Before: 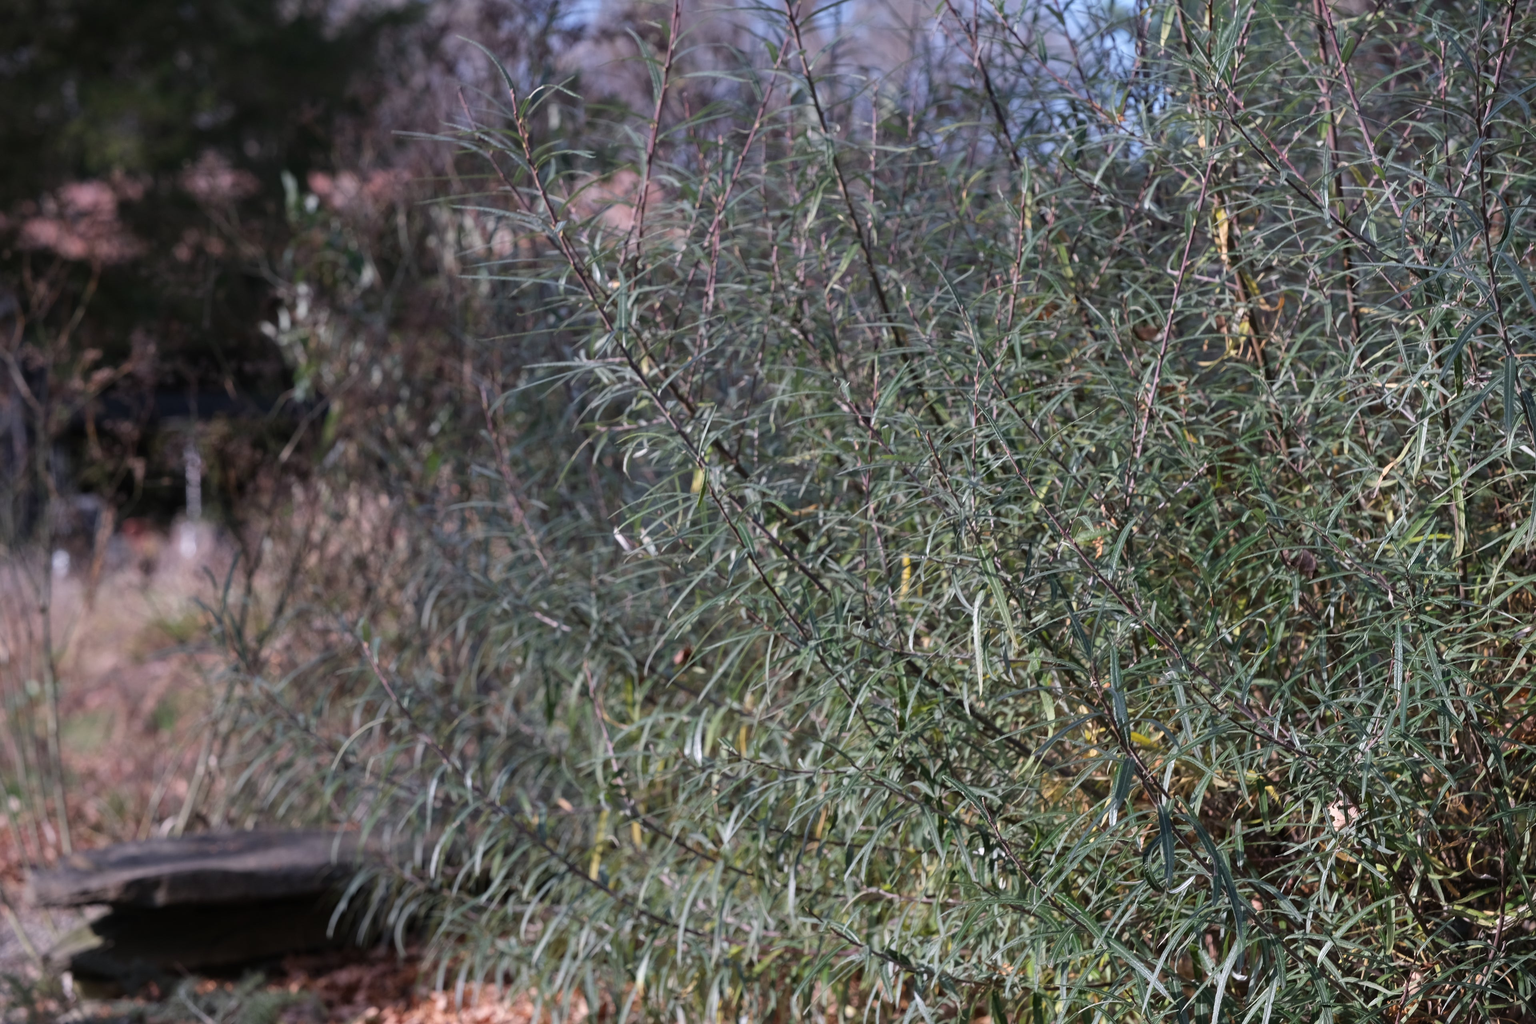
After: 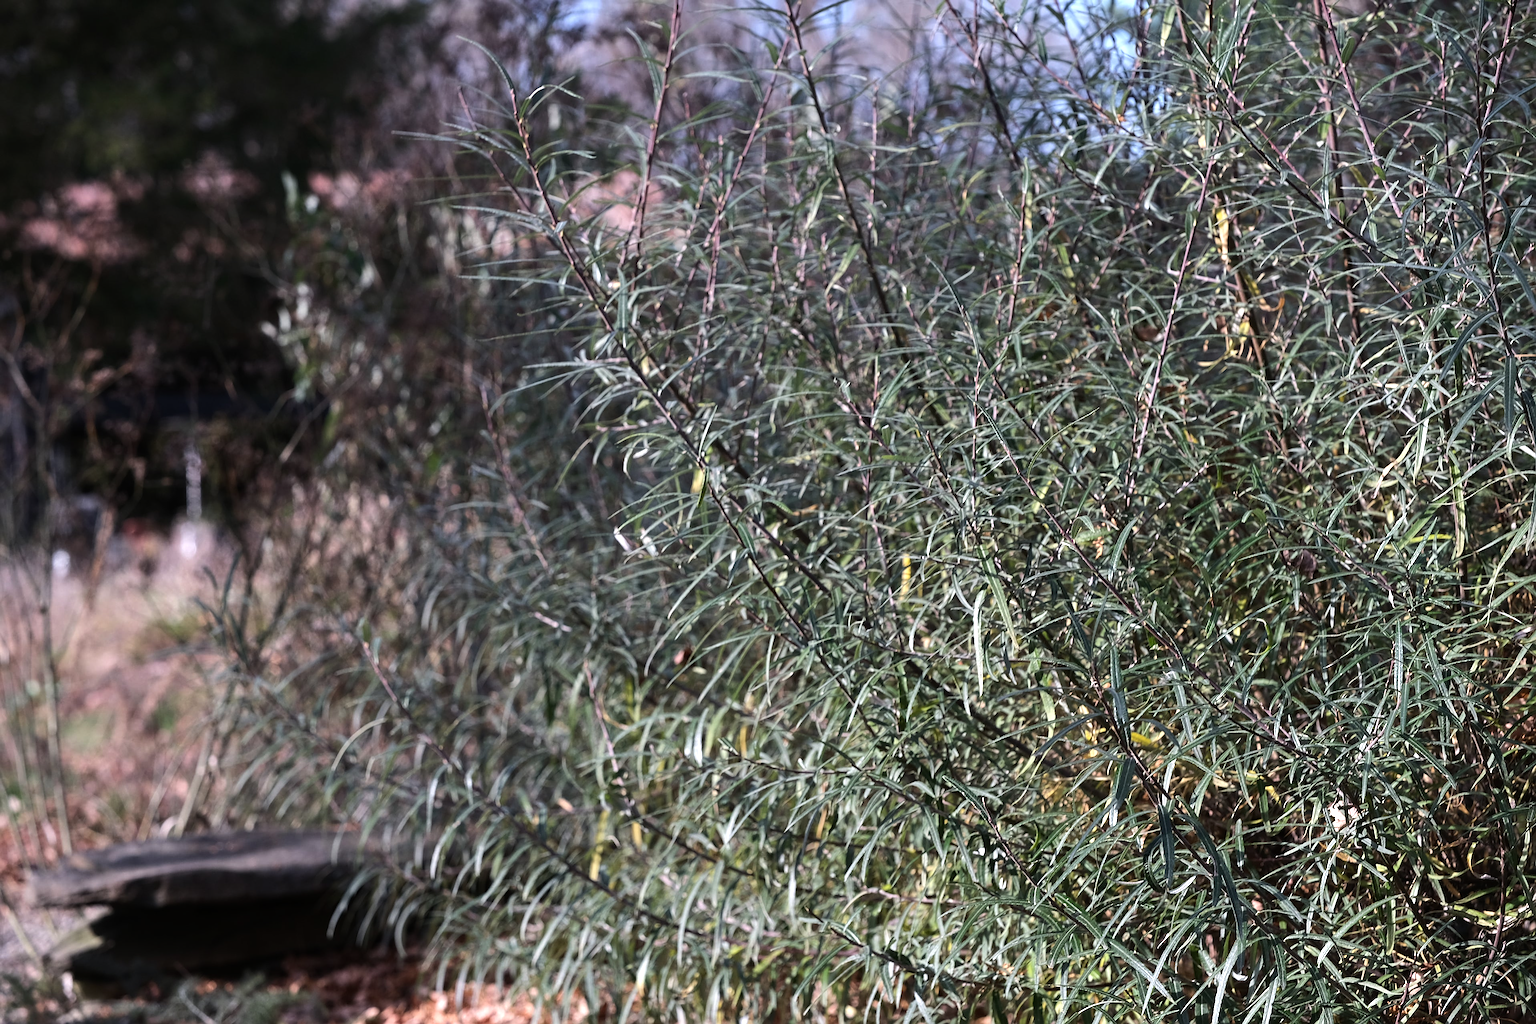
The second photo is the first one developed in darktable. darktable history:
tone equalizer: -8 EV -0.748 EV, -7 EV -0.668 EV, -6 EV -0.564 EV, -5 EV -0.409 EV, -3 EV 0.404 EV, -2 EV 0.6 EV, -1 EV 0.697 EV, +0 EV 0.721 EV, edges refinement/feathering 500, mask exposure compensation -1.57 EV, preserve details no
sharpen: on, module defaults
